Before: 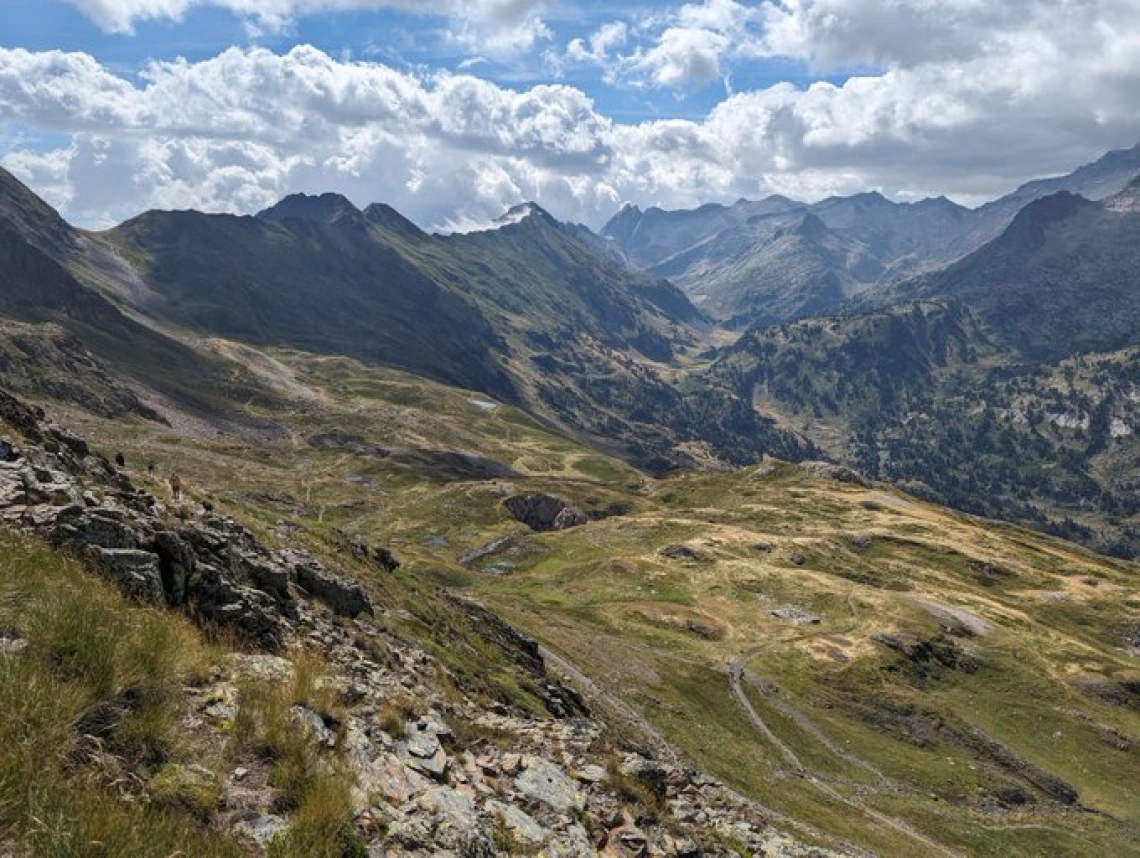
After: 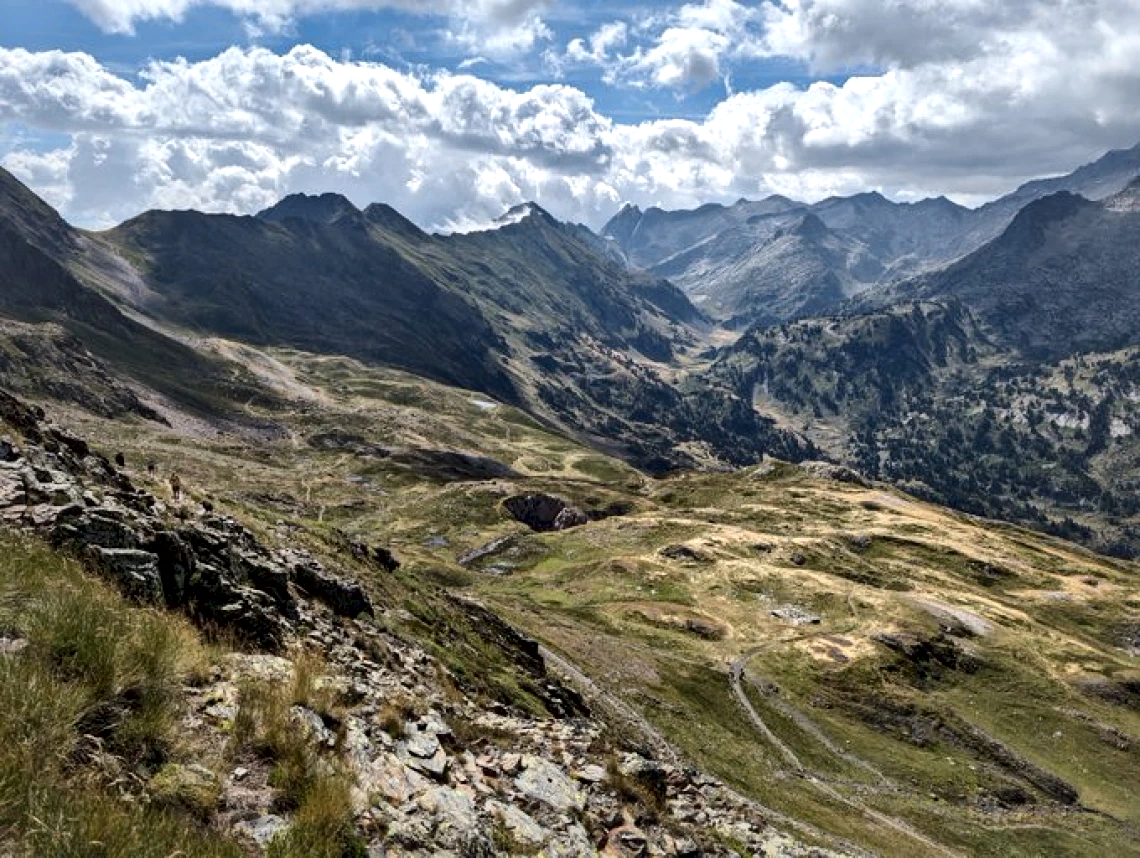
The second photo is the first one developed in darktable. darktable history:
local contrast: mode bilateral grid, contrast 70, coarseness 75, detail 180%, midtone range 0.2
contrast brightness saturation: contrast 0.05
